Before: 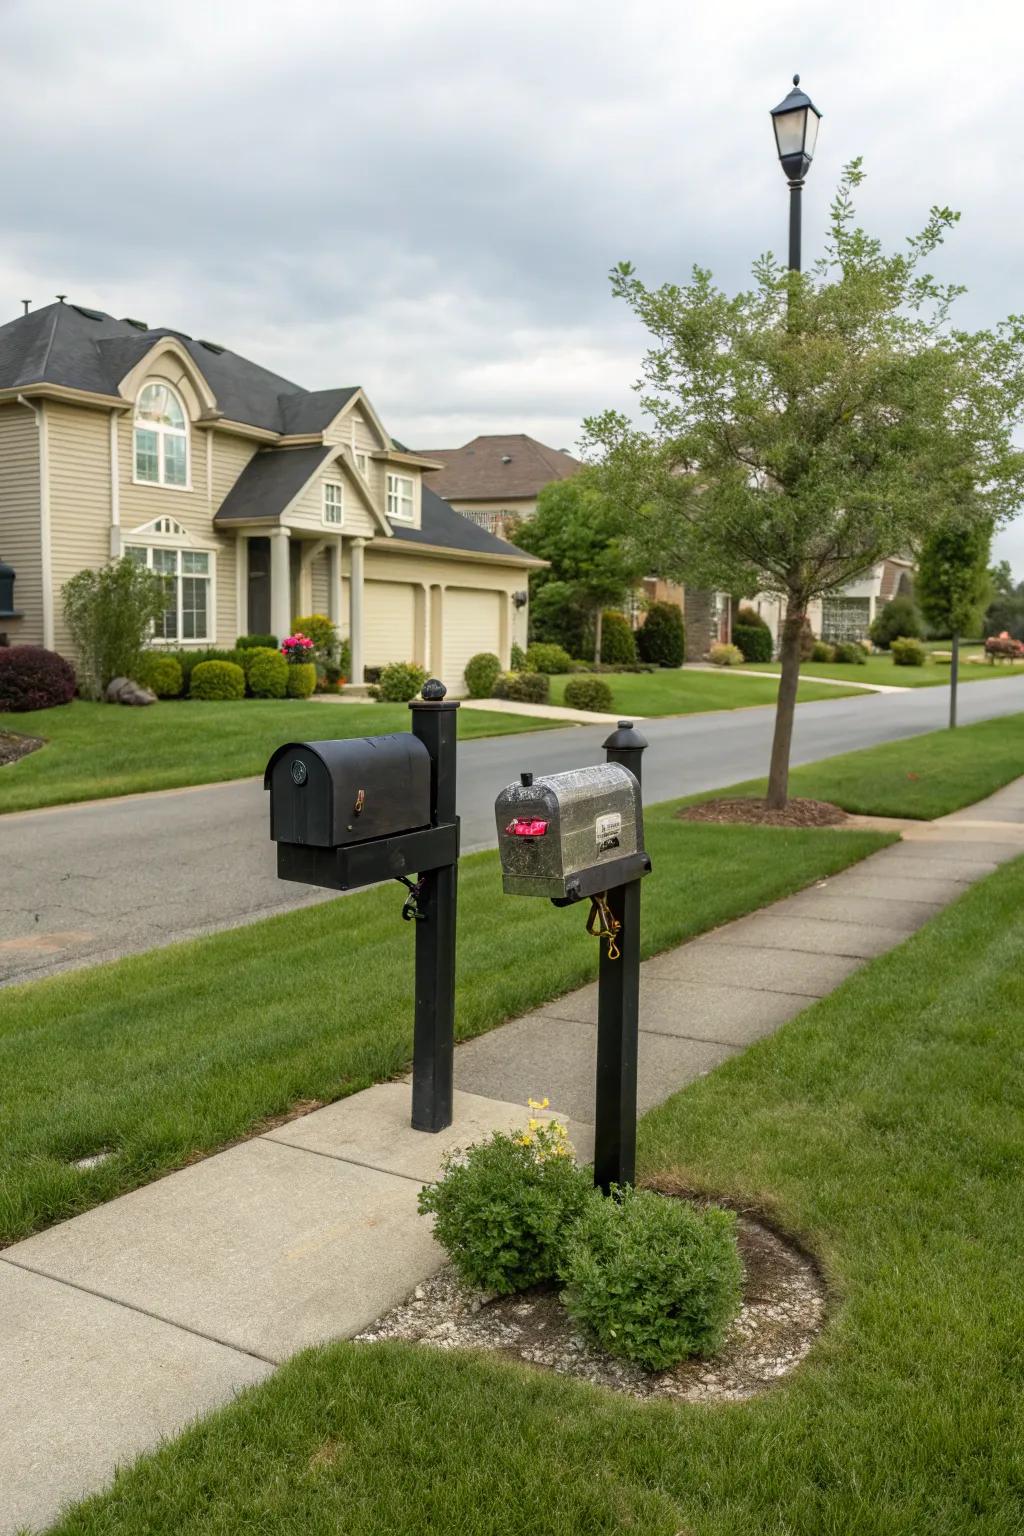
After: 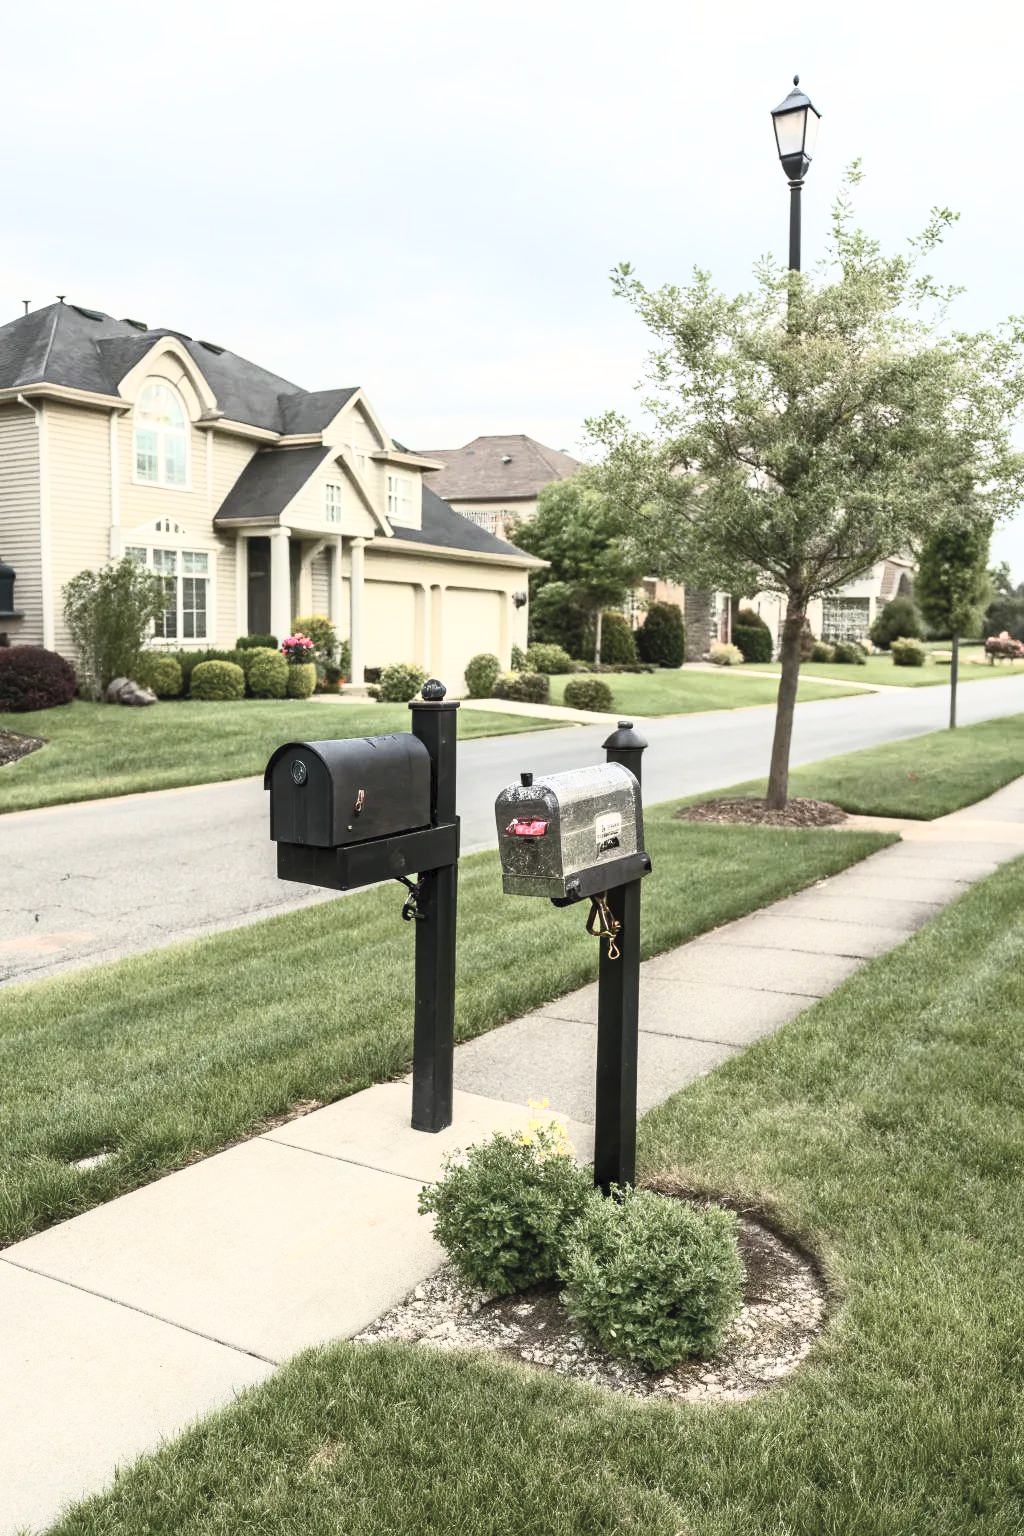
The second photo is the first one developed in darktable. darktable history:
contrast brightness saturation: contrast 0.561, brightness 0.566, saturation -0.344
